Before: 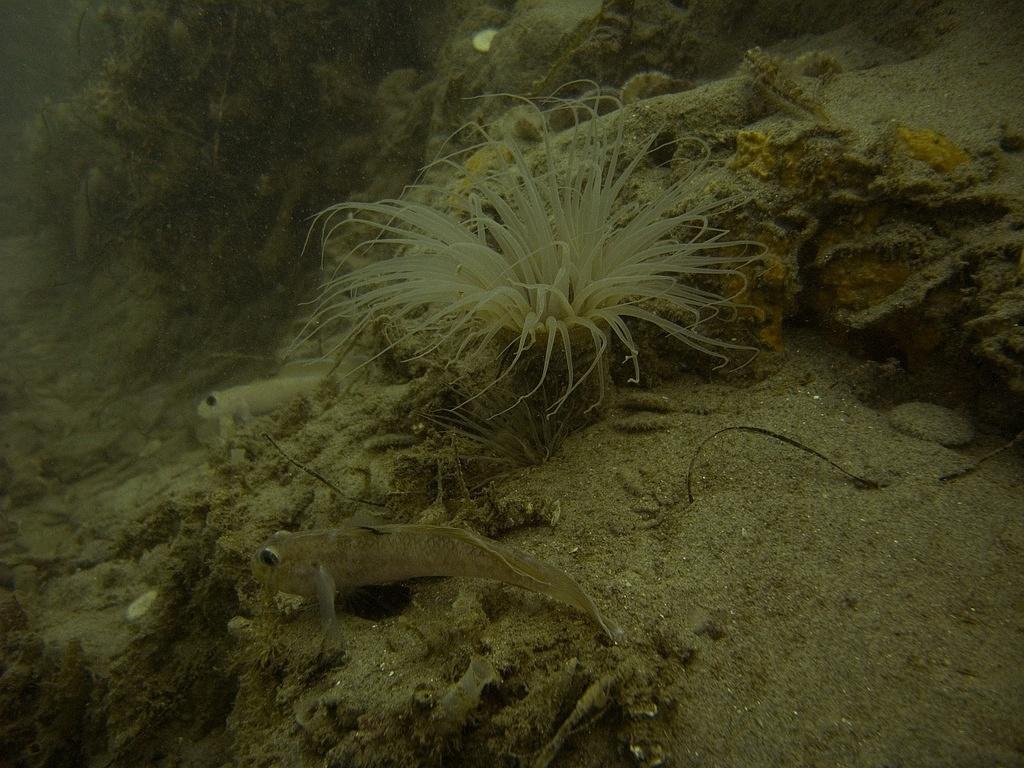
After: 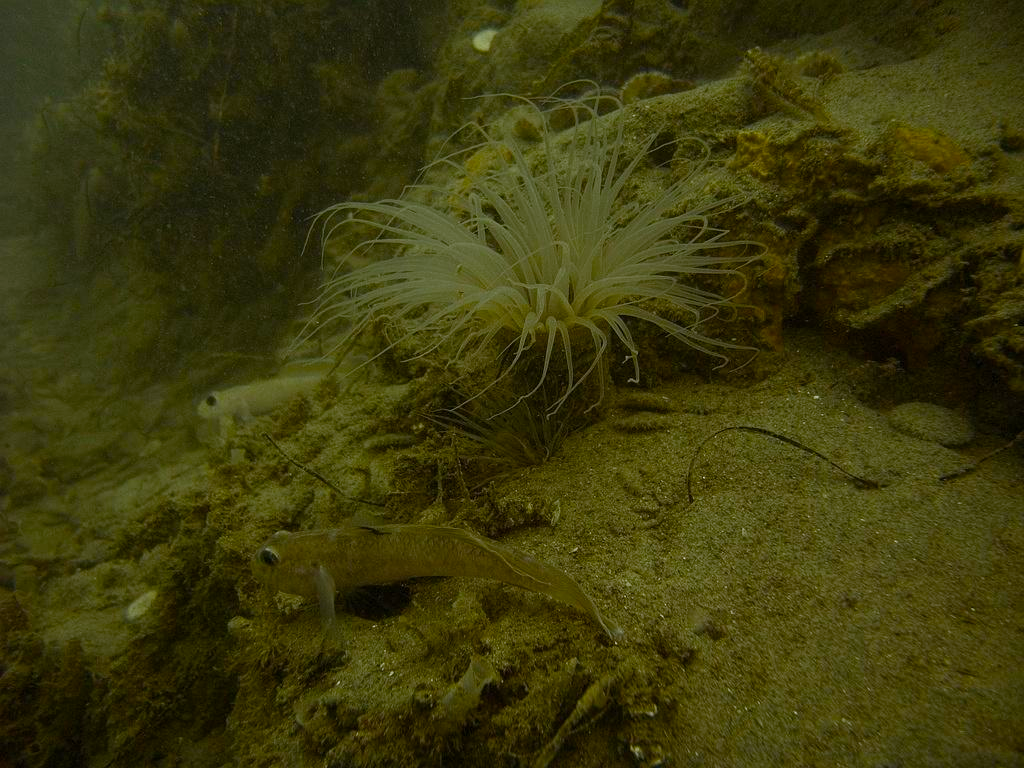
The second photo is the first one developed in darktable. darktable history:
color balance rgb: perceptual saturation grading › global saturation 20%, perceptual saturation grading › highlights -50.607%, perceptual saturation grading › shadows 30.869%, global vibrance 20%
